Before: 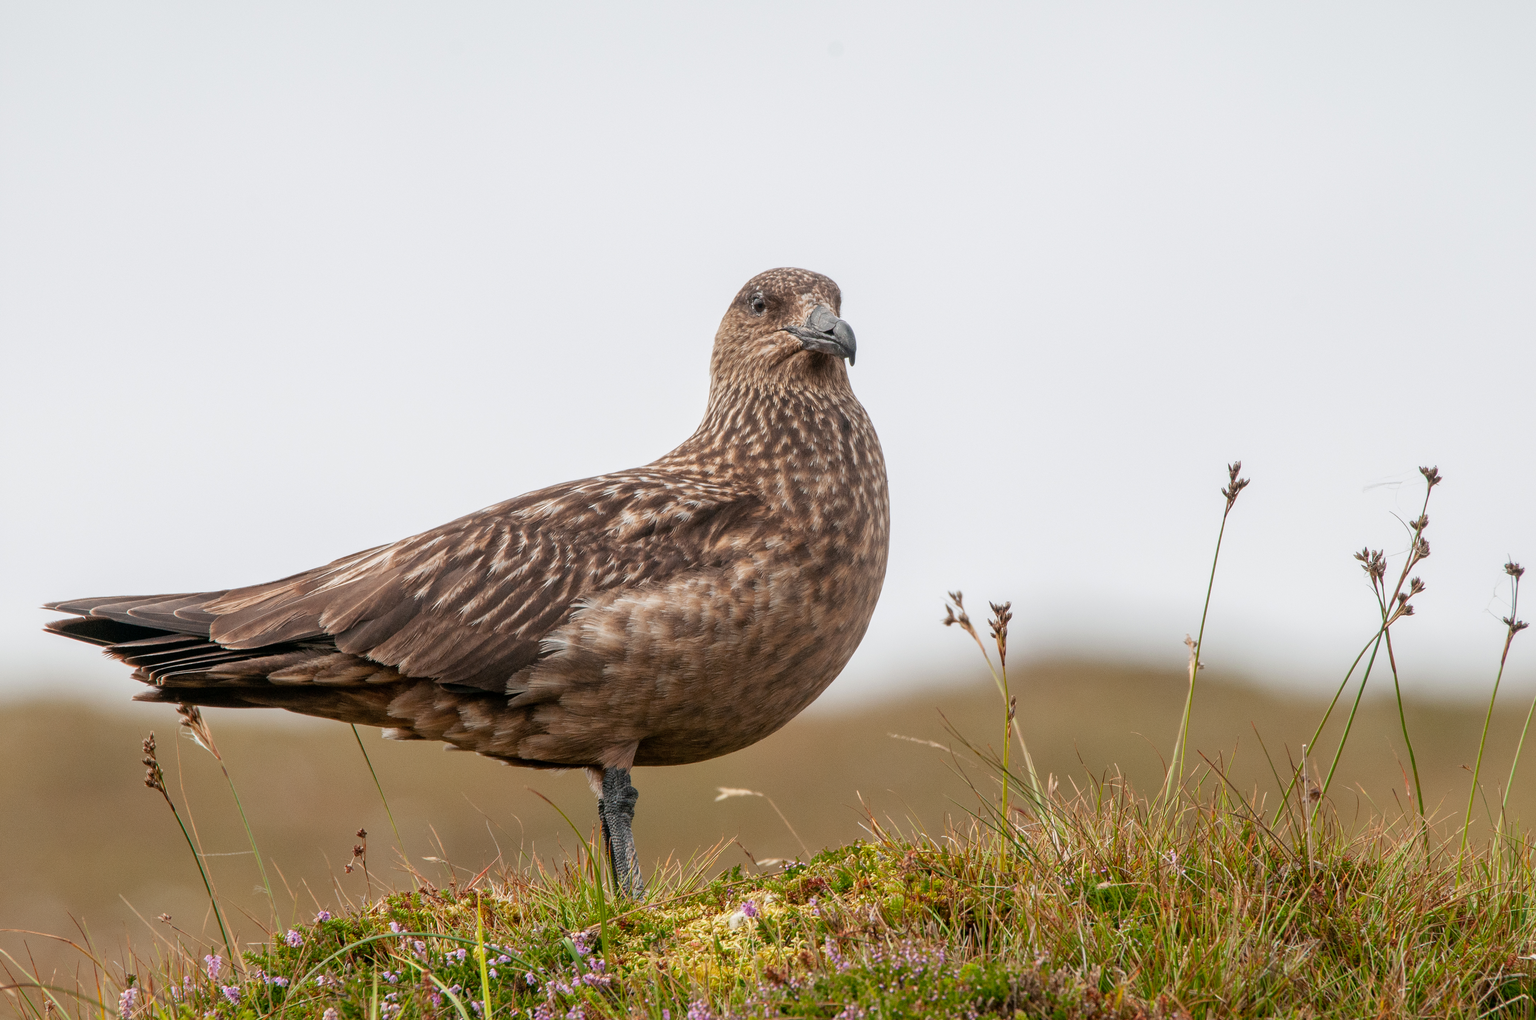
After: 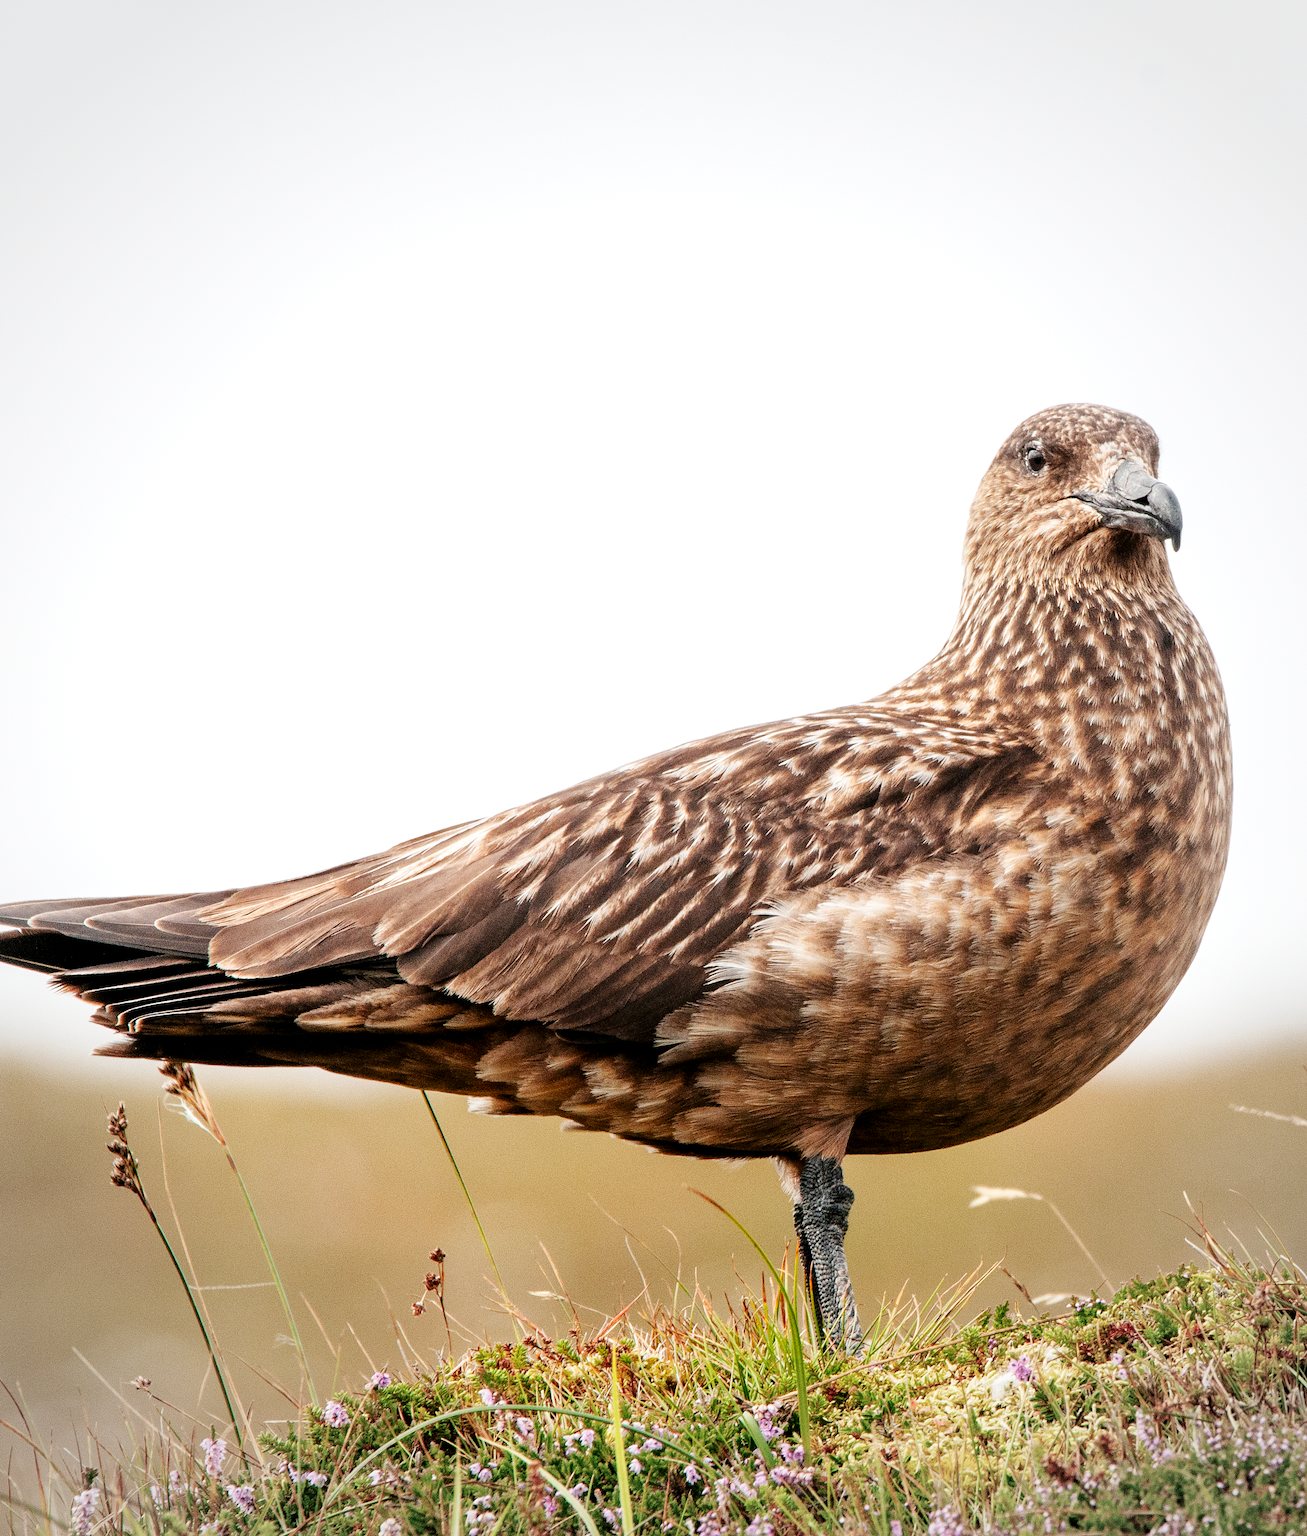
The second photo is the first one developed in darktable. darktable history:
exposure: black level correction 0.004, exposure 0.015 EV, compensate highlight preservation false
vignetting: fall-off start 67.01%, brightness -0.198, width/height ratio 1.009
crop: left 4.654%, right 38.836%
tone equalizer: -8 EV -0.414 EV, -7 EV -0.377 EV, -6 EV -0.346 EV, -5 EV -0.186 EV, -3 EV 0.199 EV, -2 EV 0.343 EV, -1 EV 0.405 EV, +0 EV 0.397 EV
sharpen: radius 5.289, amount 0.316, threshold 26.017
base curve: curves: ch0 [(0, 0) (0.032, 0.025) (0.121, 0.166) (0.206, 0.329) (0.605, 0.79) (1, 1)], preserve colors none
